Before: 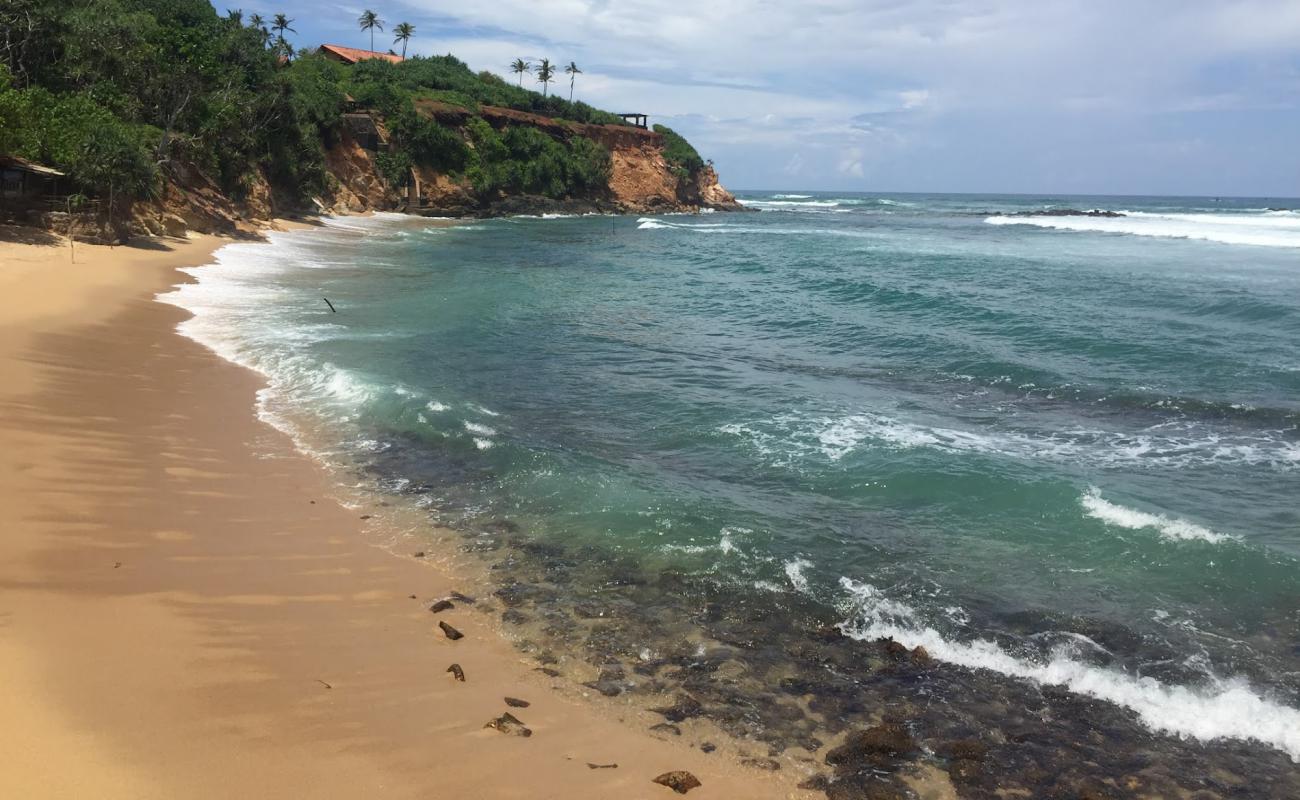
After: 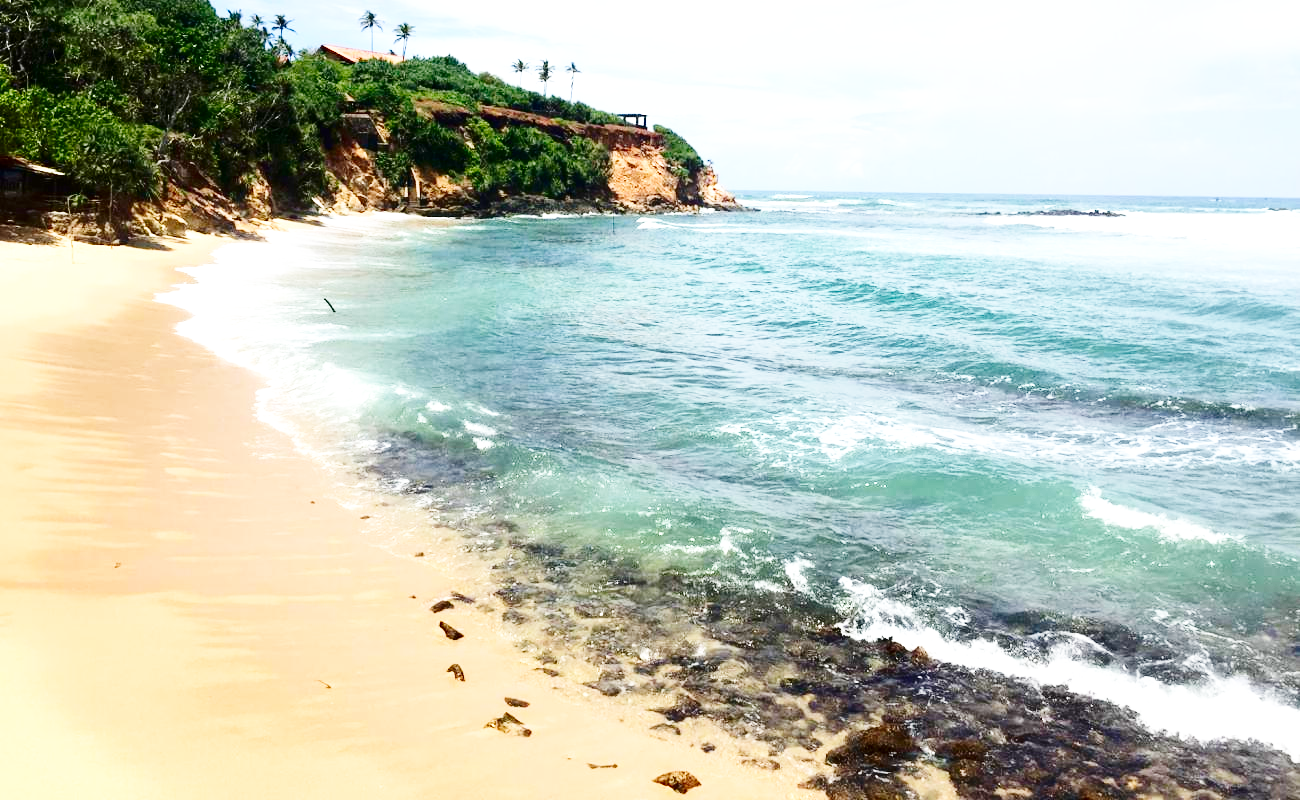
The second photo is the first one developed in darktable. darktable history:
contrast brightness saturation: contrast 0.194, brightness -0.237, saturation 0.114
base curve: curves: ch0 [(0, 0.003) (0.001, 0.002) (0.006, 0.004) (0.02, 0.022) (0.048, 0.086) (0.094, 0.234) (0.162, 0.431) (0.258, 0.629) (0.385, 0.8) (0.548, 0.918) (0.751, 0.988) (1, 1)], preserve colors none
exposure: exposure 0.6 EV, compensate highlight preservation false
